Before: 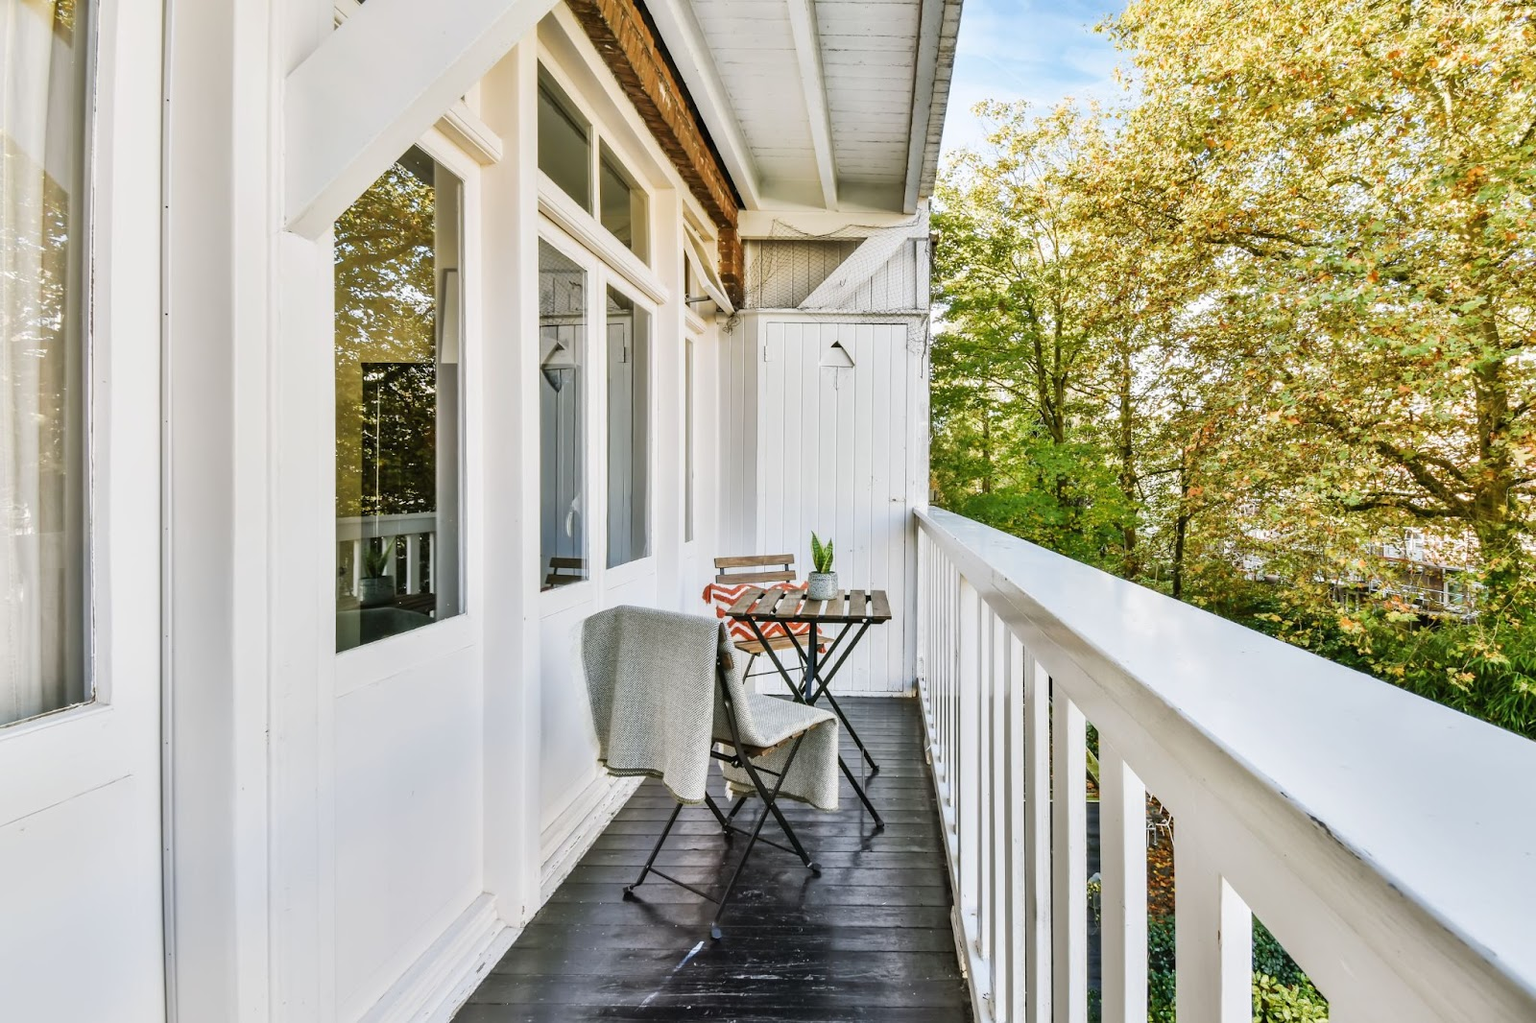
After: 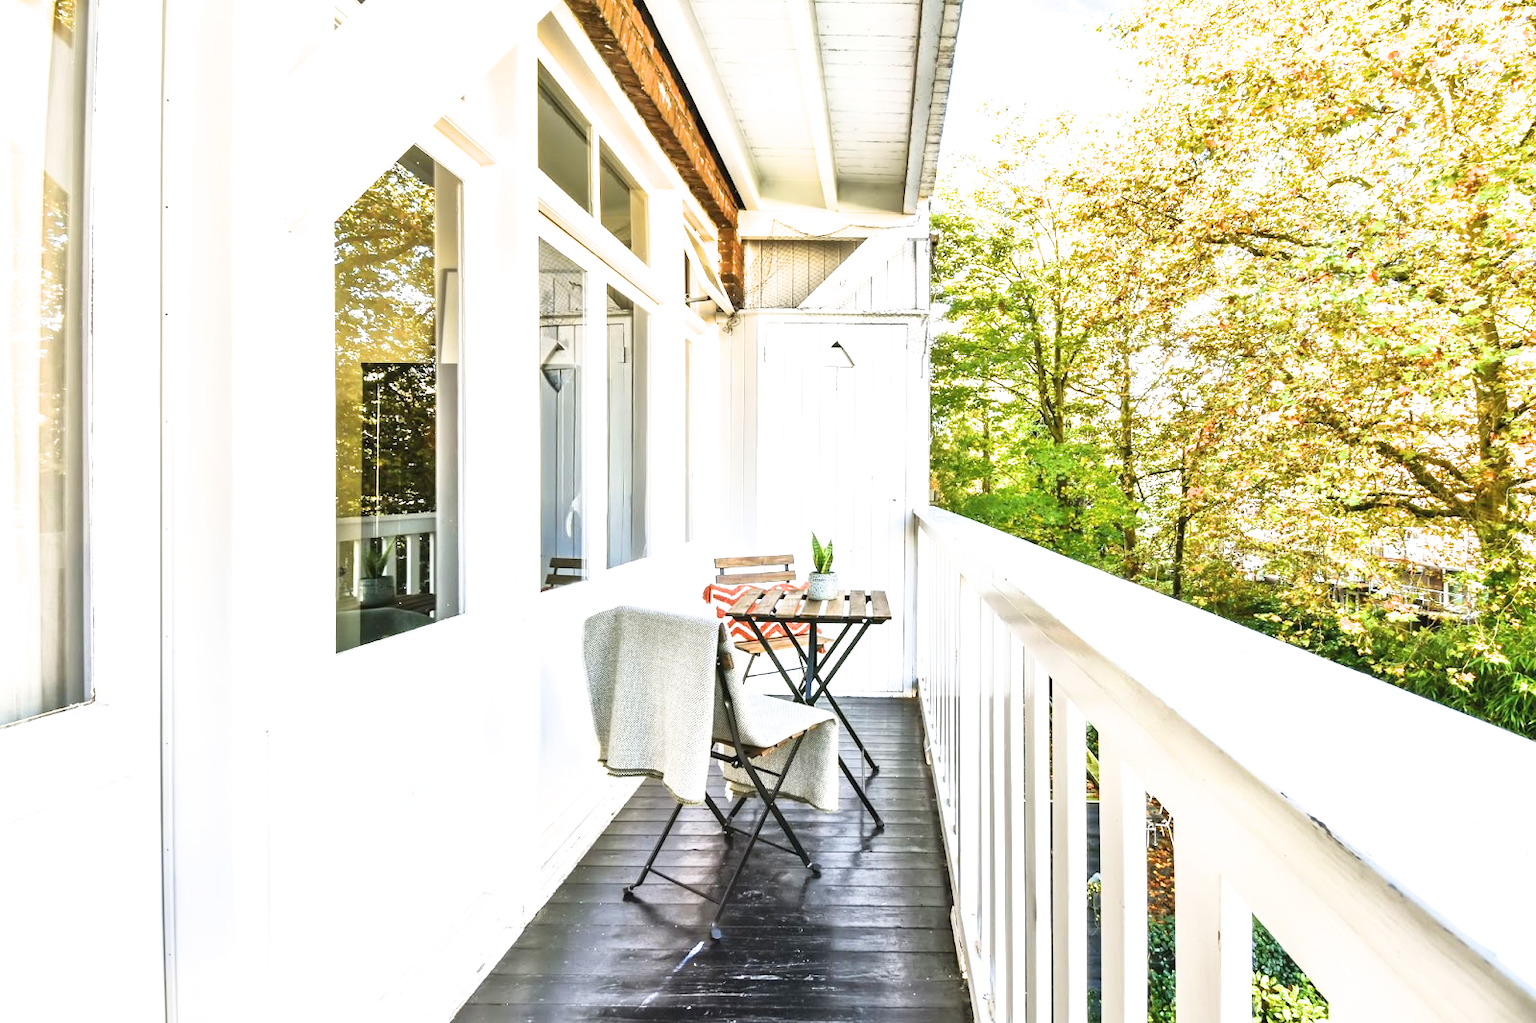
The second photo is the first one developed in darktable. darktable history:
filmic rgb: black relative exposure -16 EV, white relative exposure 2.9 EV, threshold 2.97 EV, hardness 9.99, contrast in shadows safe, enable highlight reconstruction true
exposure: black level correction 0, exposure 1.2 EV, compensate highlight preservation false
